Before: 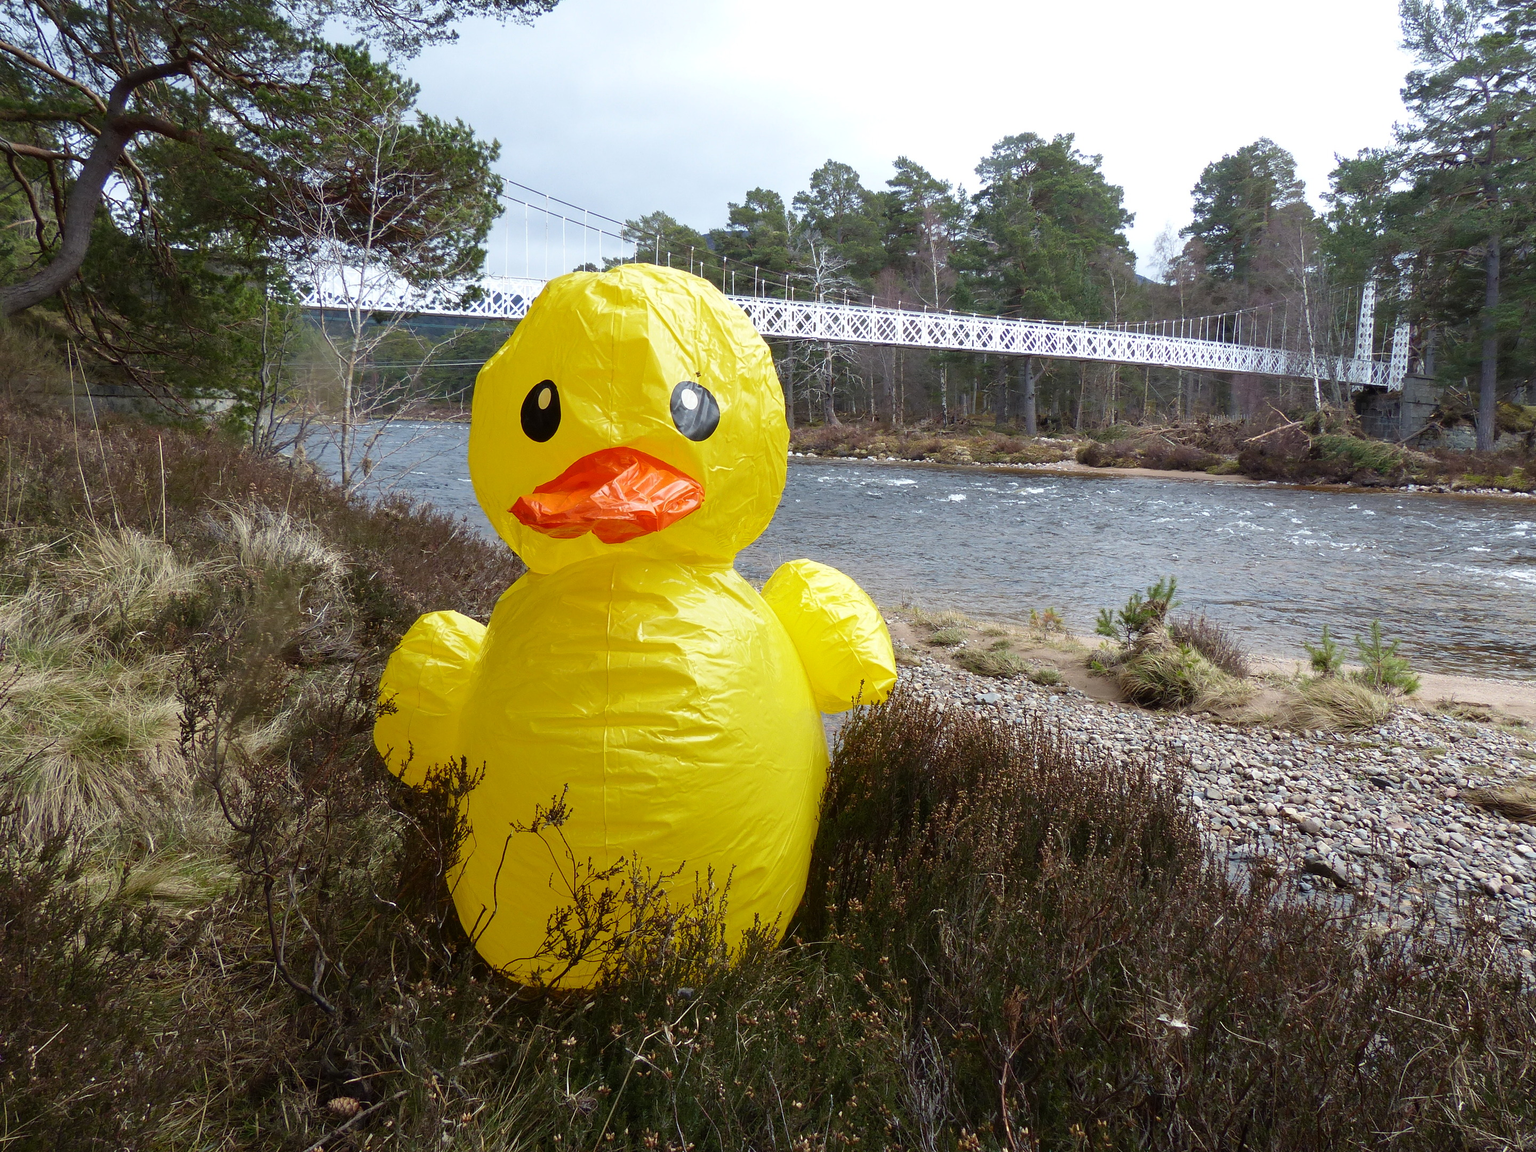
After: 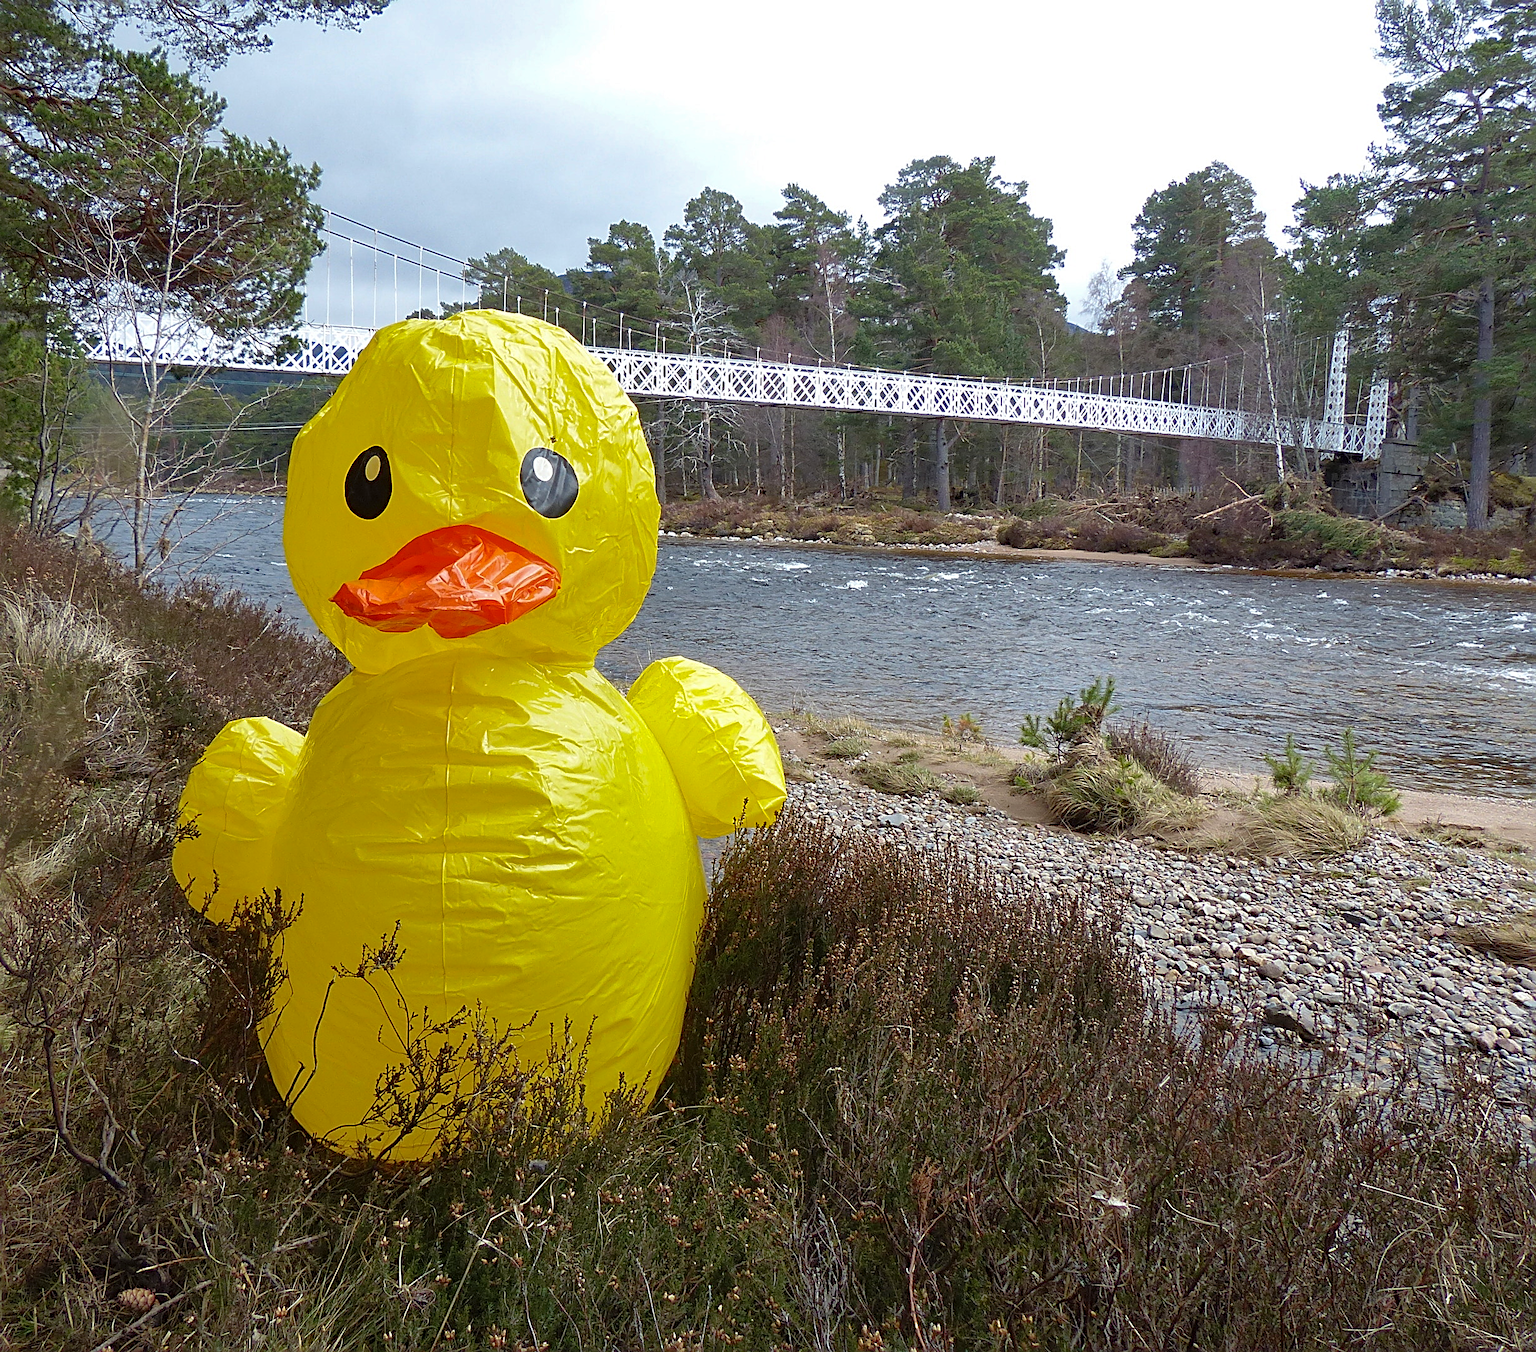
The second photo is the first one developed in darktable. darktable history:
crop and rotate: left 14.819%
shadows and highlights: on, module defaults
haze removal: compatibility mode true, adaptive false
sharpen: radius 2.71, amount 0.665
